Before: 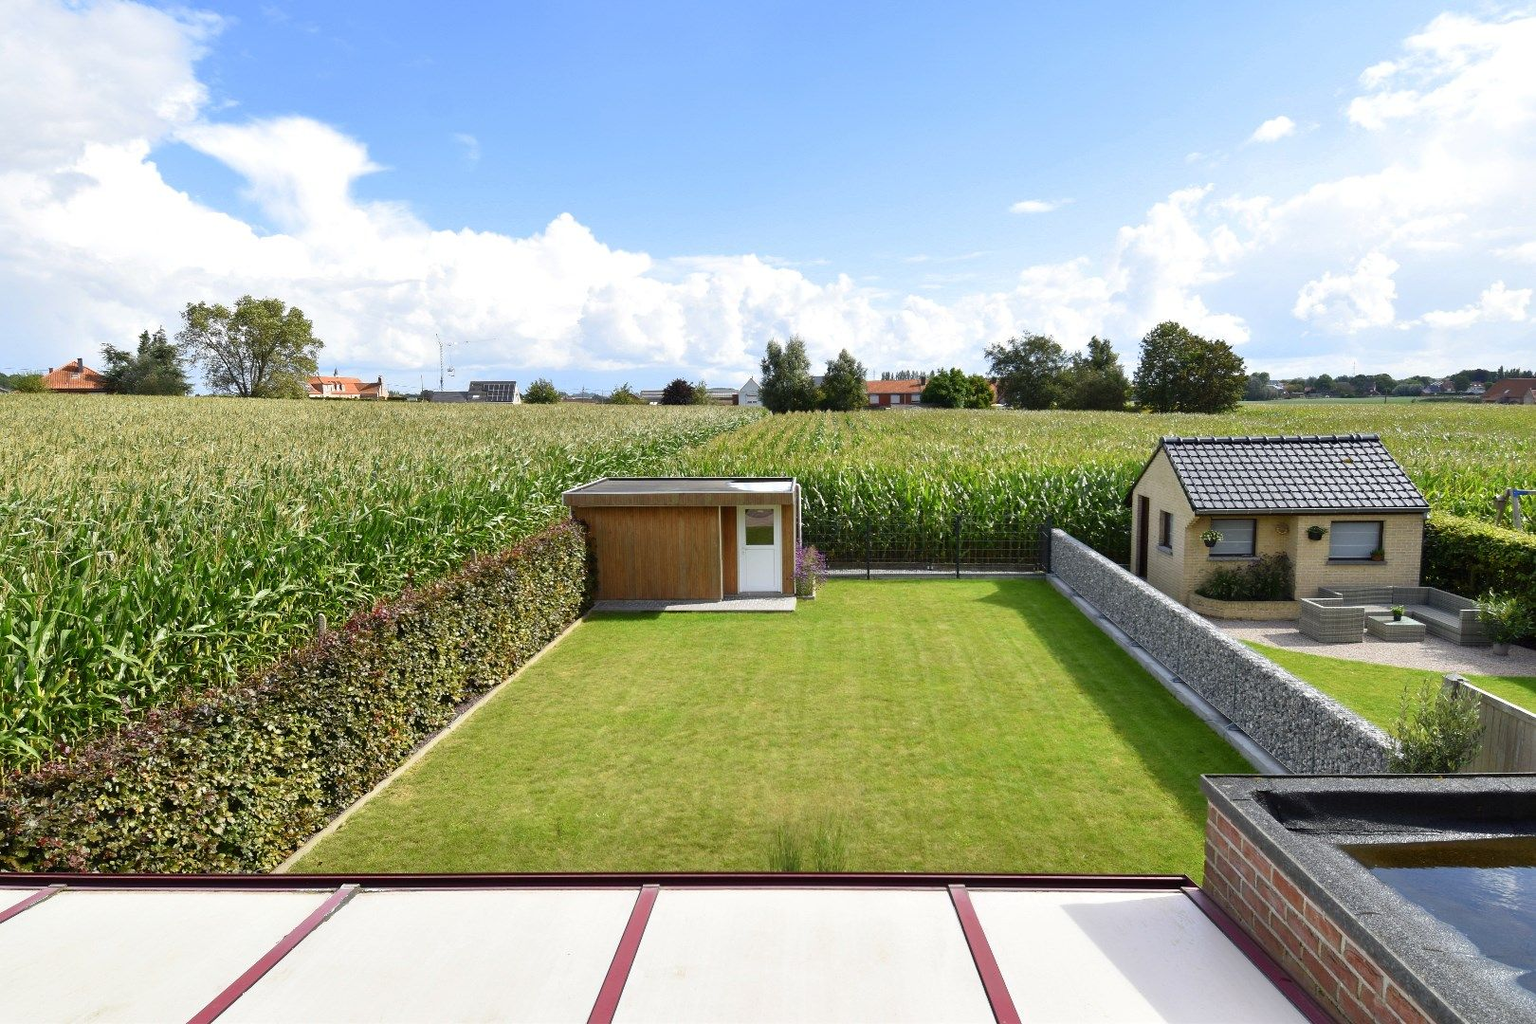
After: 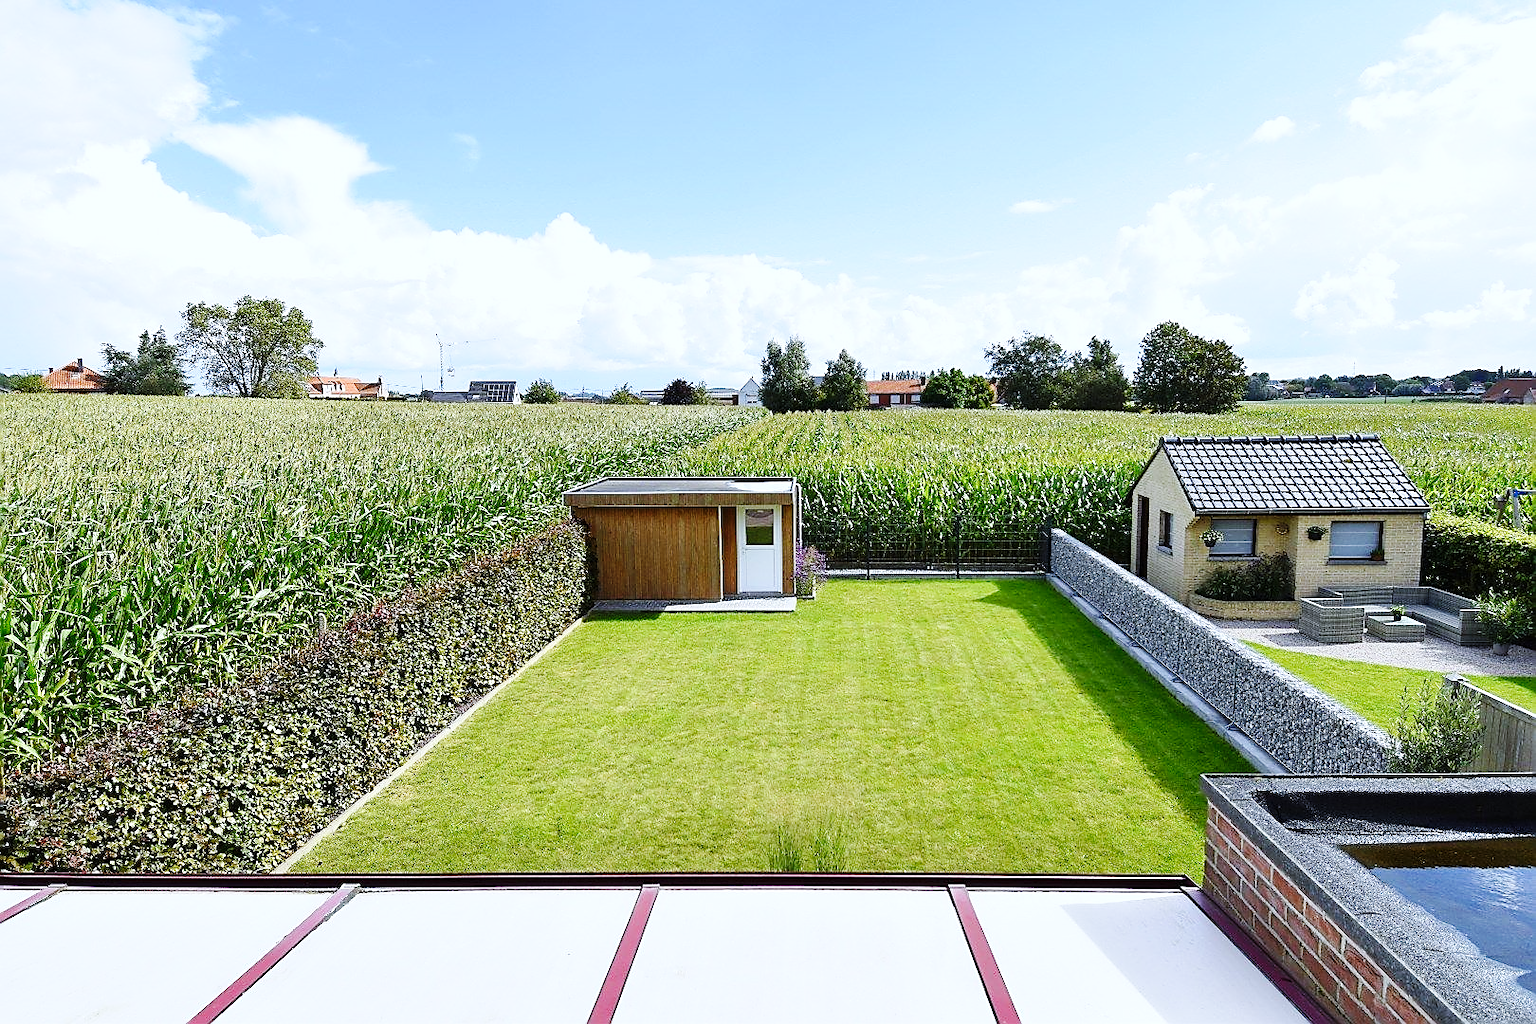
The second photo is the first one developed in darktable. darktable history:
base curve: curves: ch0 [(0, 0) (0.032, 0.025) (0.121, 0.166) (0.206, 0.329) (0.605, 0.79) (1, 1)], preserve colors none
white balance: red 0.931, blue 1.11
sharpen: radius 1.4, amount 1.25, threshold 0.7
